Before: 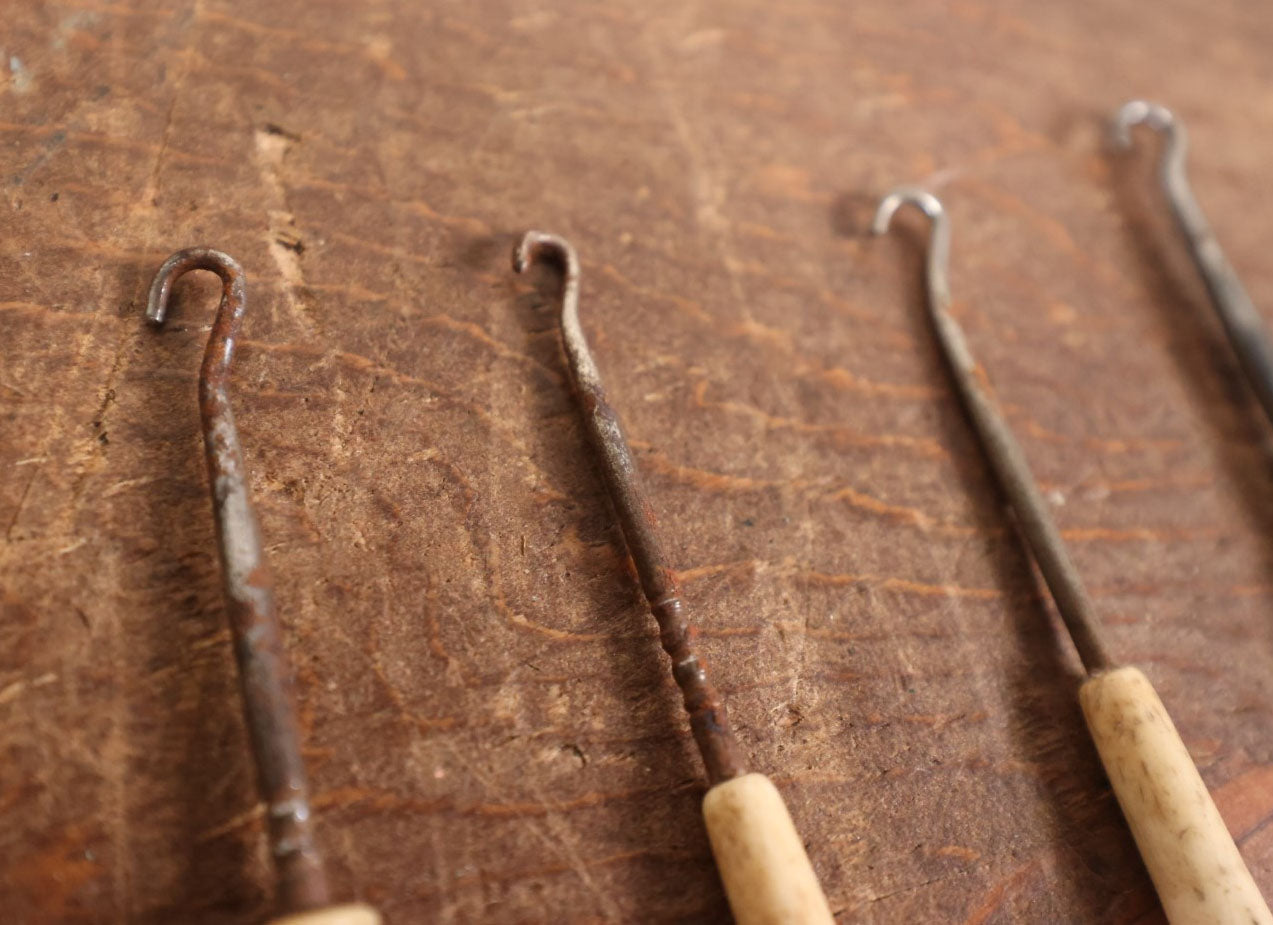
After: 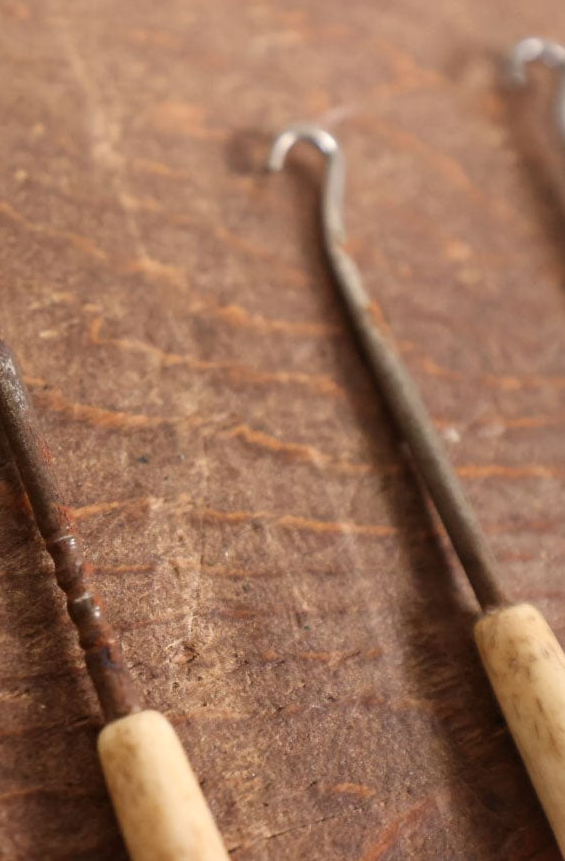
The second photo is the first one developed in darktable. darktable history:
local contrast: mode bilateral grid, contrast 99, coarseness 100, detail 108%, midtone range 0.2
crop: left 47.589%, top 6.904%, right 8.026%
